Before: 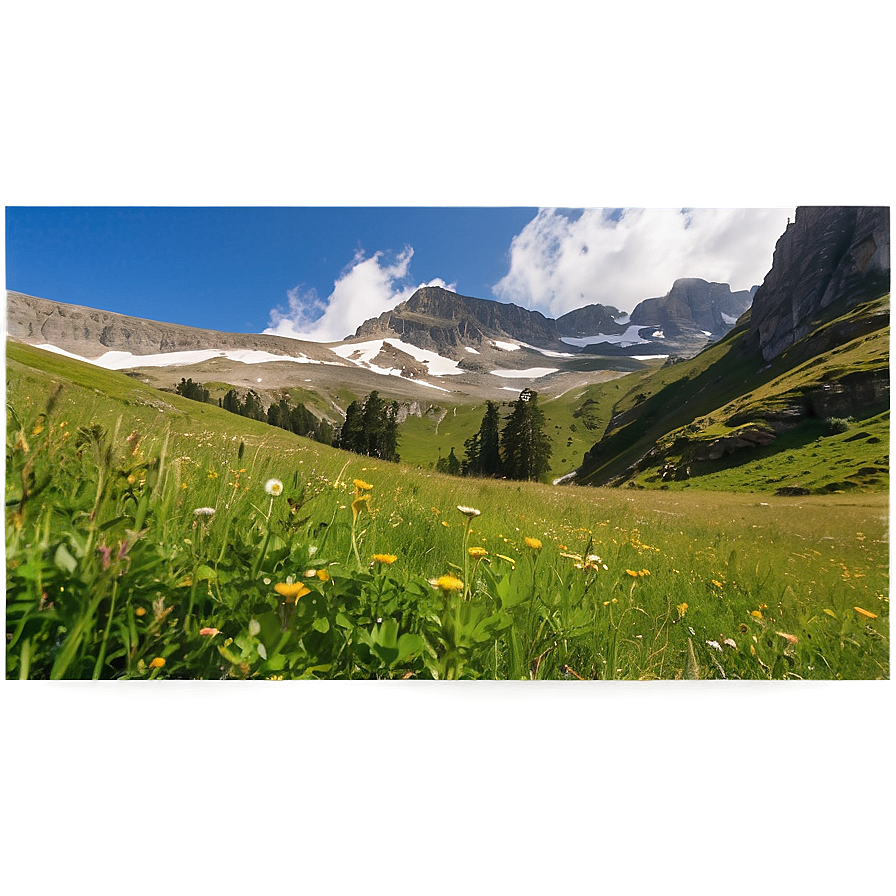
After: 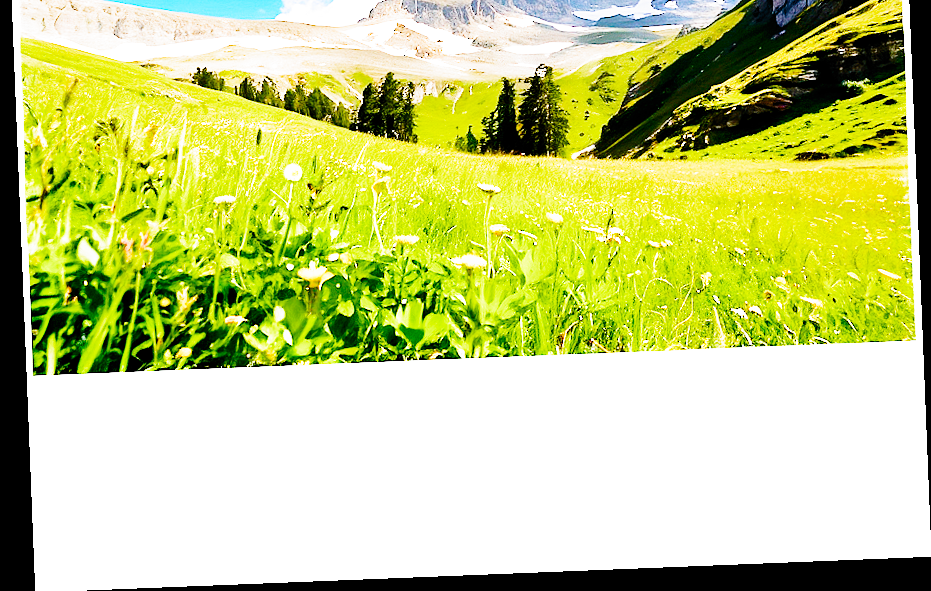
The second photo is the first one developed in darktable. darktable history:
tone curve: curves: ch0 [(0, 0) (0.234, 0.191) (0.48, 0.534) (0.608, 0.667) (0.725, 0.809) (0.864, 0.922) (1, 1)]; ch1 [(0, 0) (0.453, 0.43) (0.5, 0.5) (0.615, 0.649) (1, 1)]; ch2 [(0, 0) (0.5, 0.5) (0.586, 0.617) (1, 1)], color space Lab, independent channels, preserve colors none
exposure: black level correction 0, exposure 2 EV, compensate highlight preservation false
crop and rotate: top 36.435%
white balance: emerald 1
filmic rgb: black relative exposure -2.85 EV, white relative exposure 4.56 EV, hardness 1.77, contrast 1.25, preserve chrominance no, color science v5 (2021)
rotate and perspective: rotation -2.29°, automatic cropping off
color balance rgb: linear chroma grading › global chroma 9%, perceptual saturation grading › global saturation 36%, perceptual saturation grading › shadows 35%, perceptual brilliance grading › global brilliance 15%, perceptual brilliance grading › shadows -35%, global vibrance 15%
